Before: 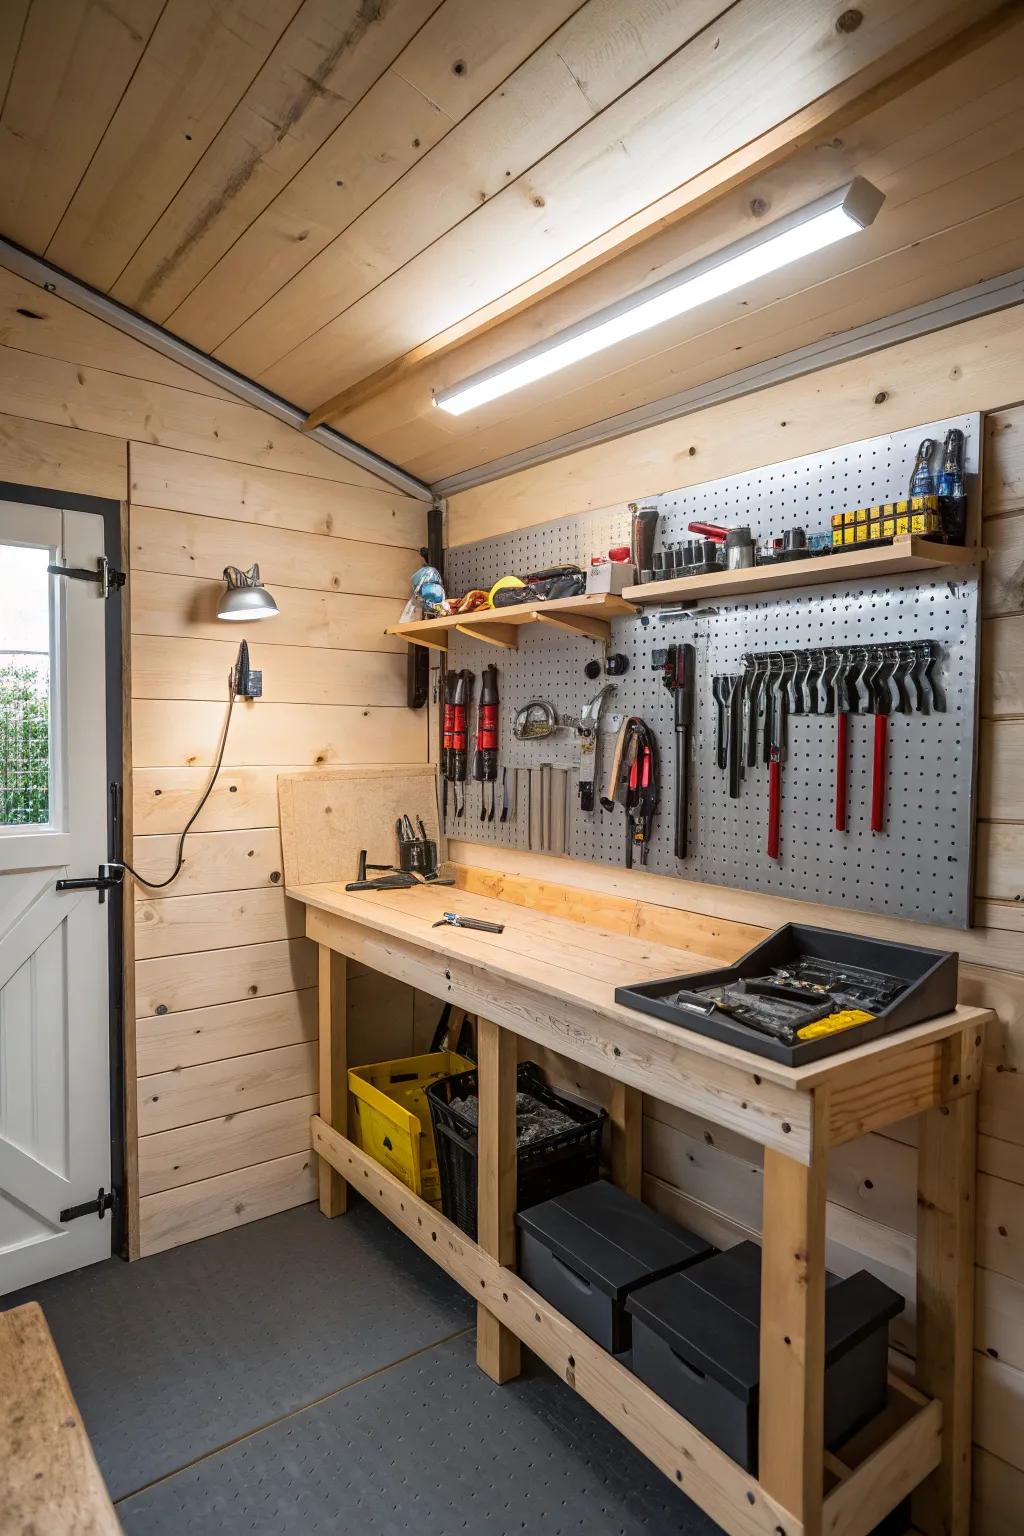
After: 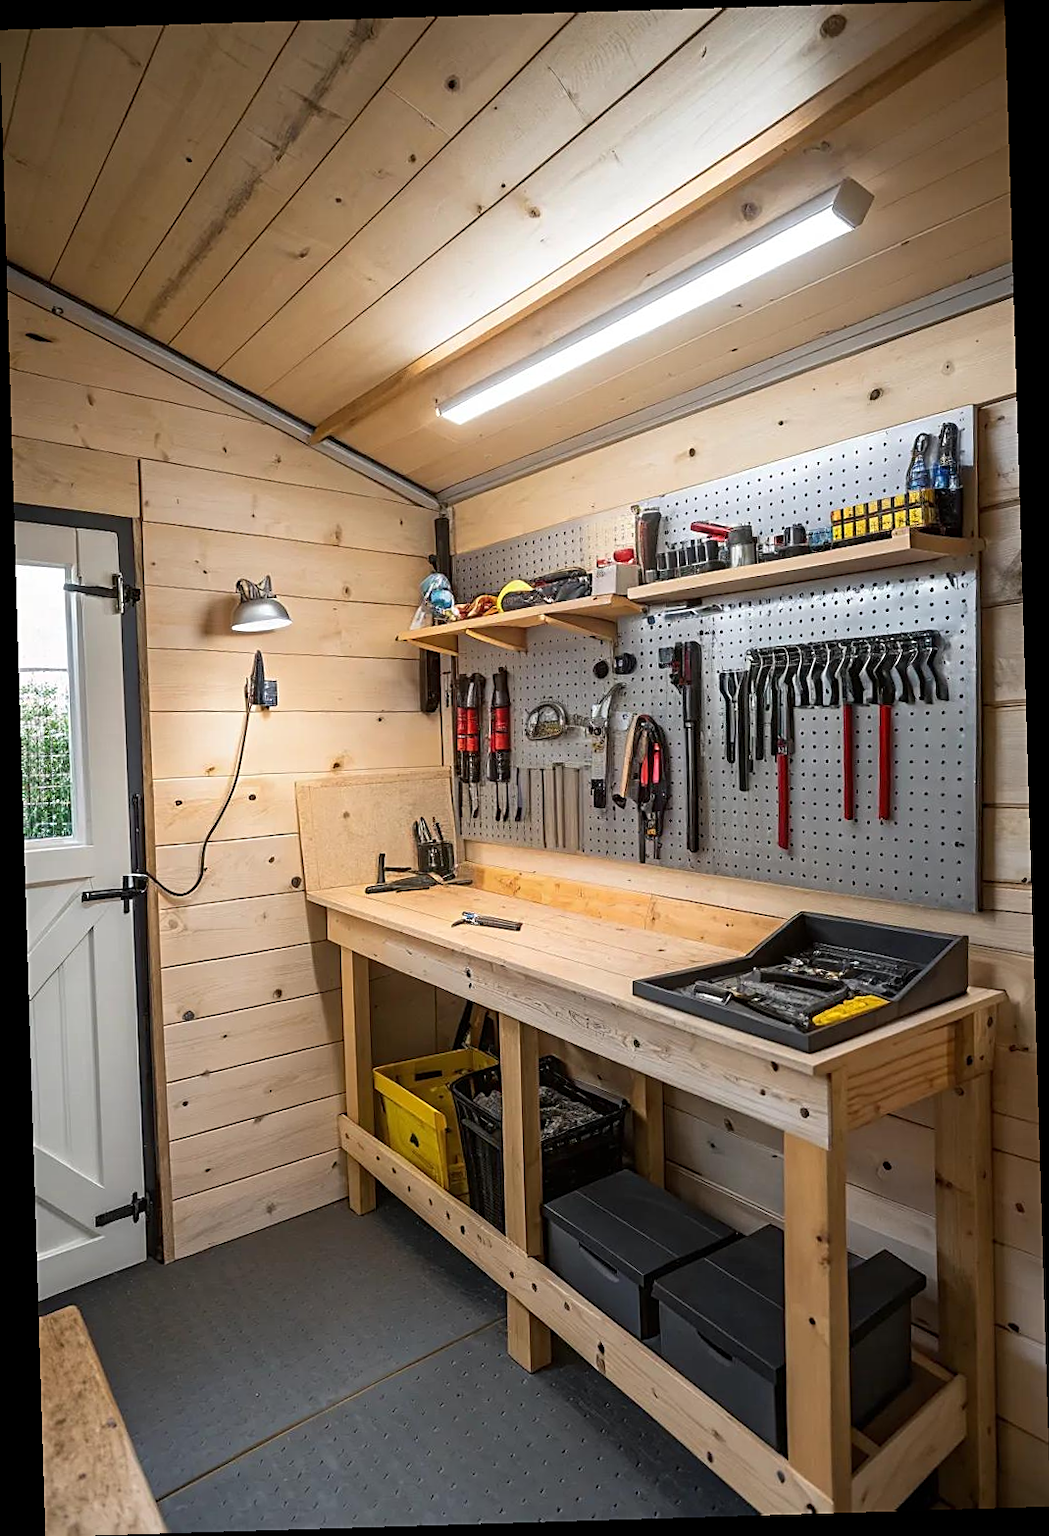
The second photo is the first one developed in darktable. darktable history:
sharpen: on, module defaults
rotate and perspective: rotation -1.75°, automatic cropping off
